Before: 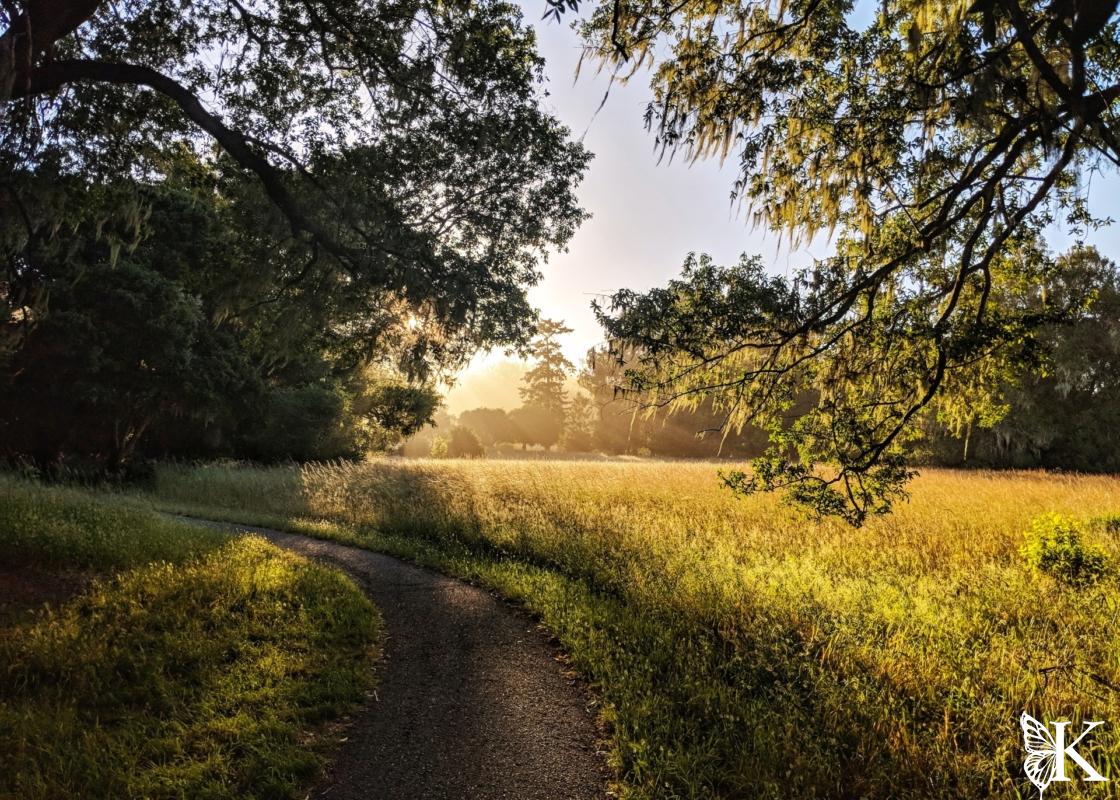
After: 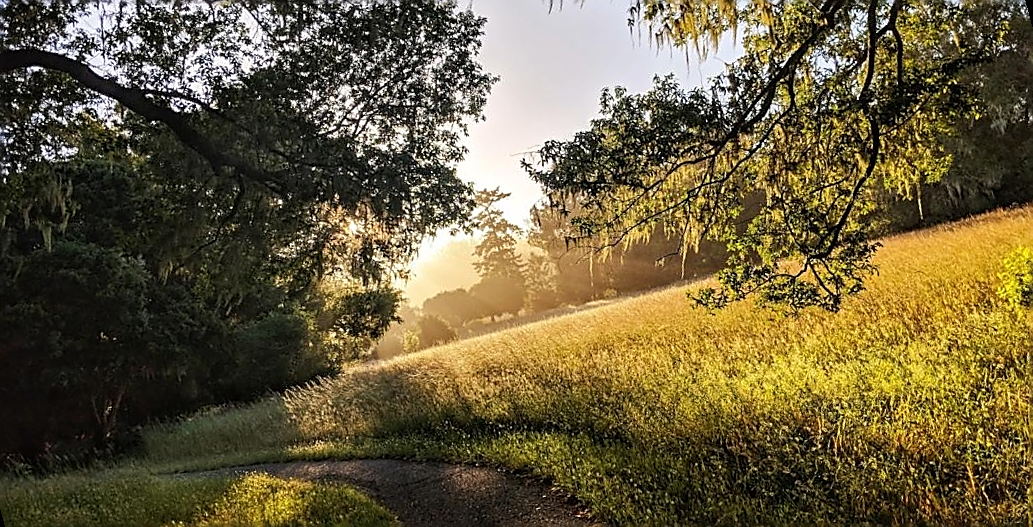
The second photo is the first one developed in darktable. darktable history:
rotate and perspective: rotation -14.8°, crop left 0.1, crop right 0.903, crop top 0.25, crop bottom 0.748
sharpen: radius 1.4, amount 1.25, threshold 0.7
white balance: emerald 1
